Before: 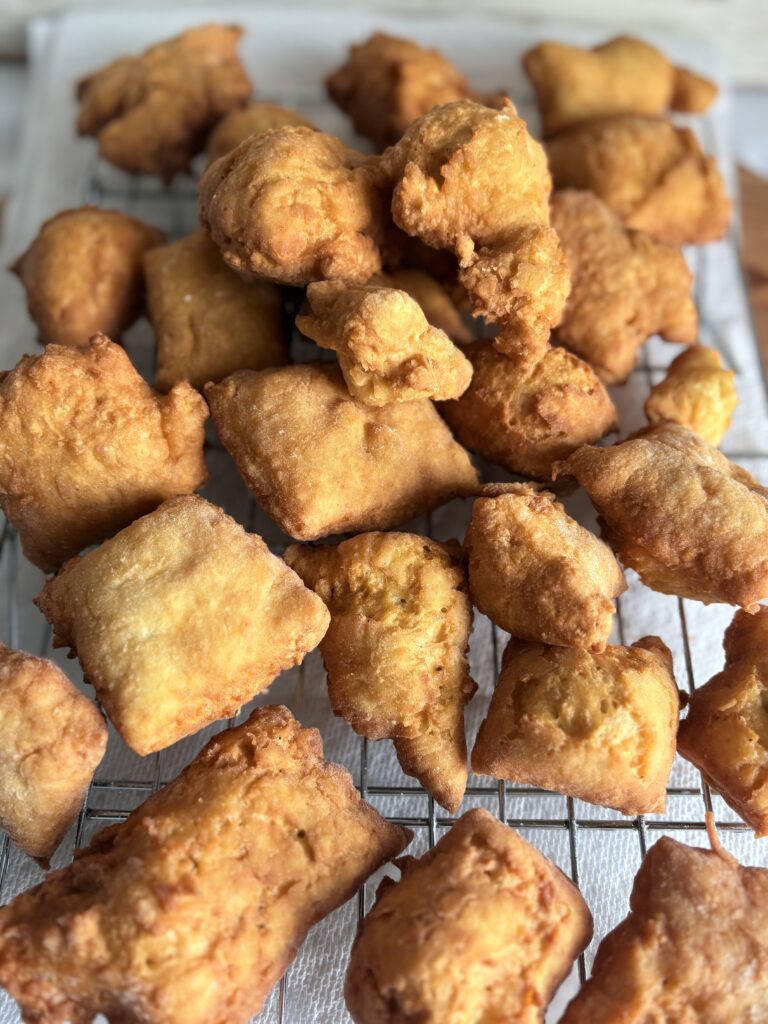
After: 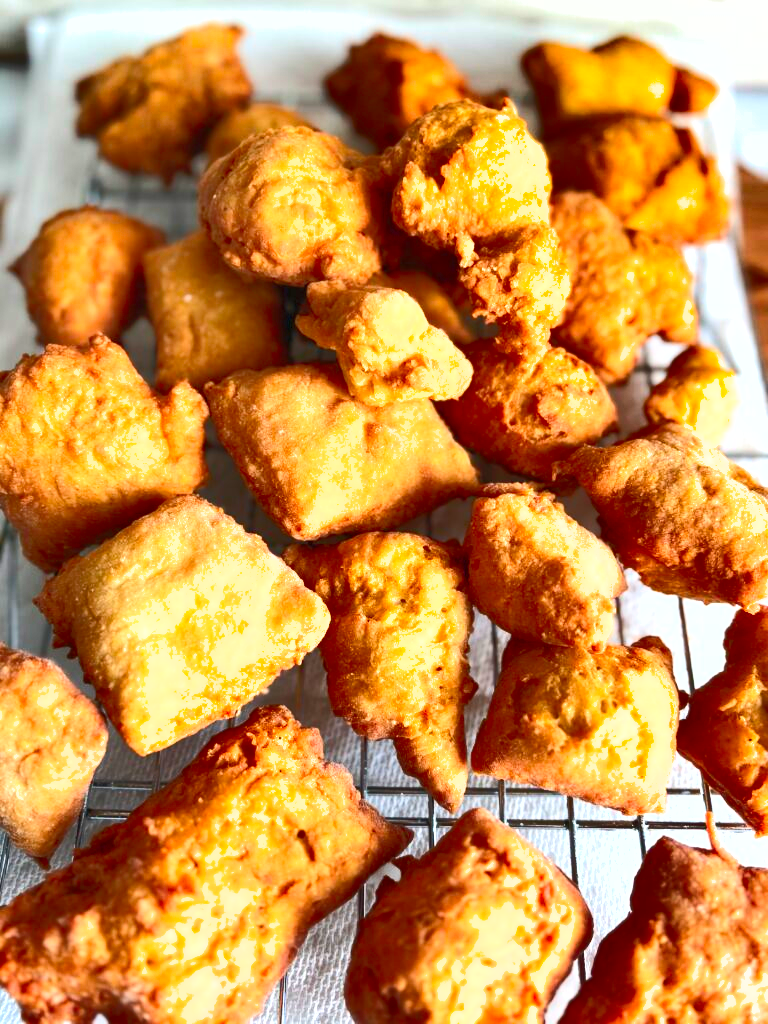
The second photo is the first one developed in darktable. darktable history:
tone equalizer: -8 EV -0.417 EV, -7 EV -0.389 EV, -6 EV -0.333 EV, -5 EV -0.222 EV, -3 EV 0.222 EV, -2 EV 0.333 EV, -1 EV 0.389 EV, +0 EV 0.417 EV, edges refinement/feathering 500, mask exposure compensation -1.57 EV, preserve details no
contrast brightness saturation: contrast 0.2, brightness 0.16, saturation 0.22
levels: levels [0, 0.397, 0.955]
shadows and highlights: radius 108.52, shadows 44.07, highlights -67.8, low approximation 0.01, soften with gaussian
